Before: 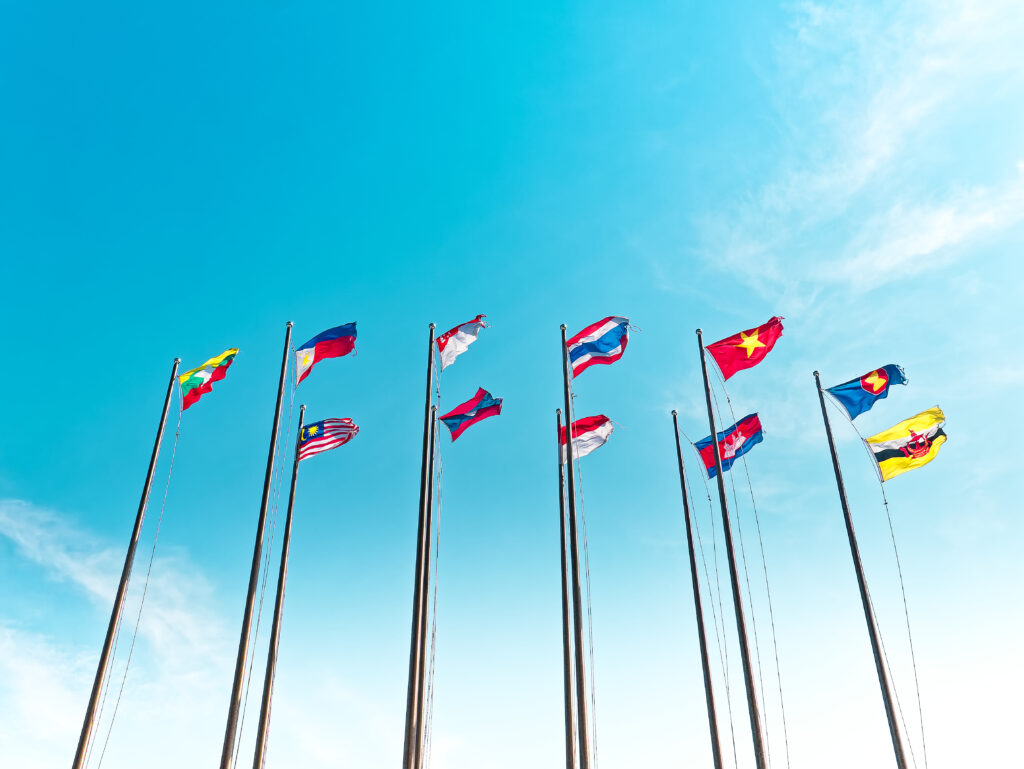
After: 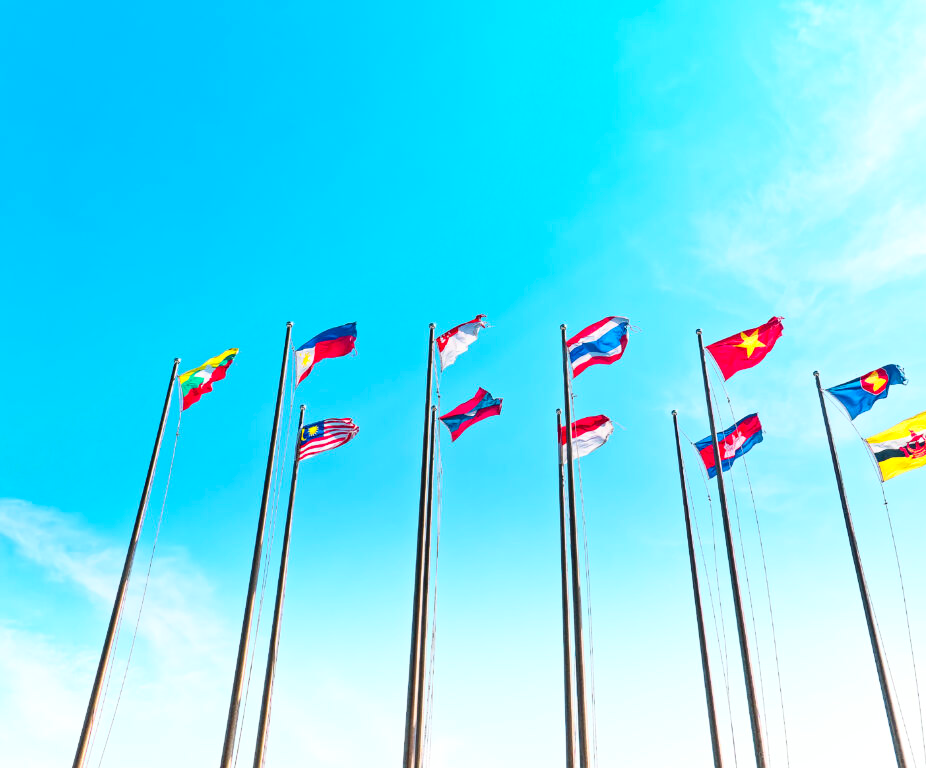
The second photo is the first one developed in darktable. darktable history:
crop: right 9.49%, bottom 0.041%
contrast brightness saturation: contrast 0.198, brightness 0.158, saturation 0.229
